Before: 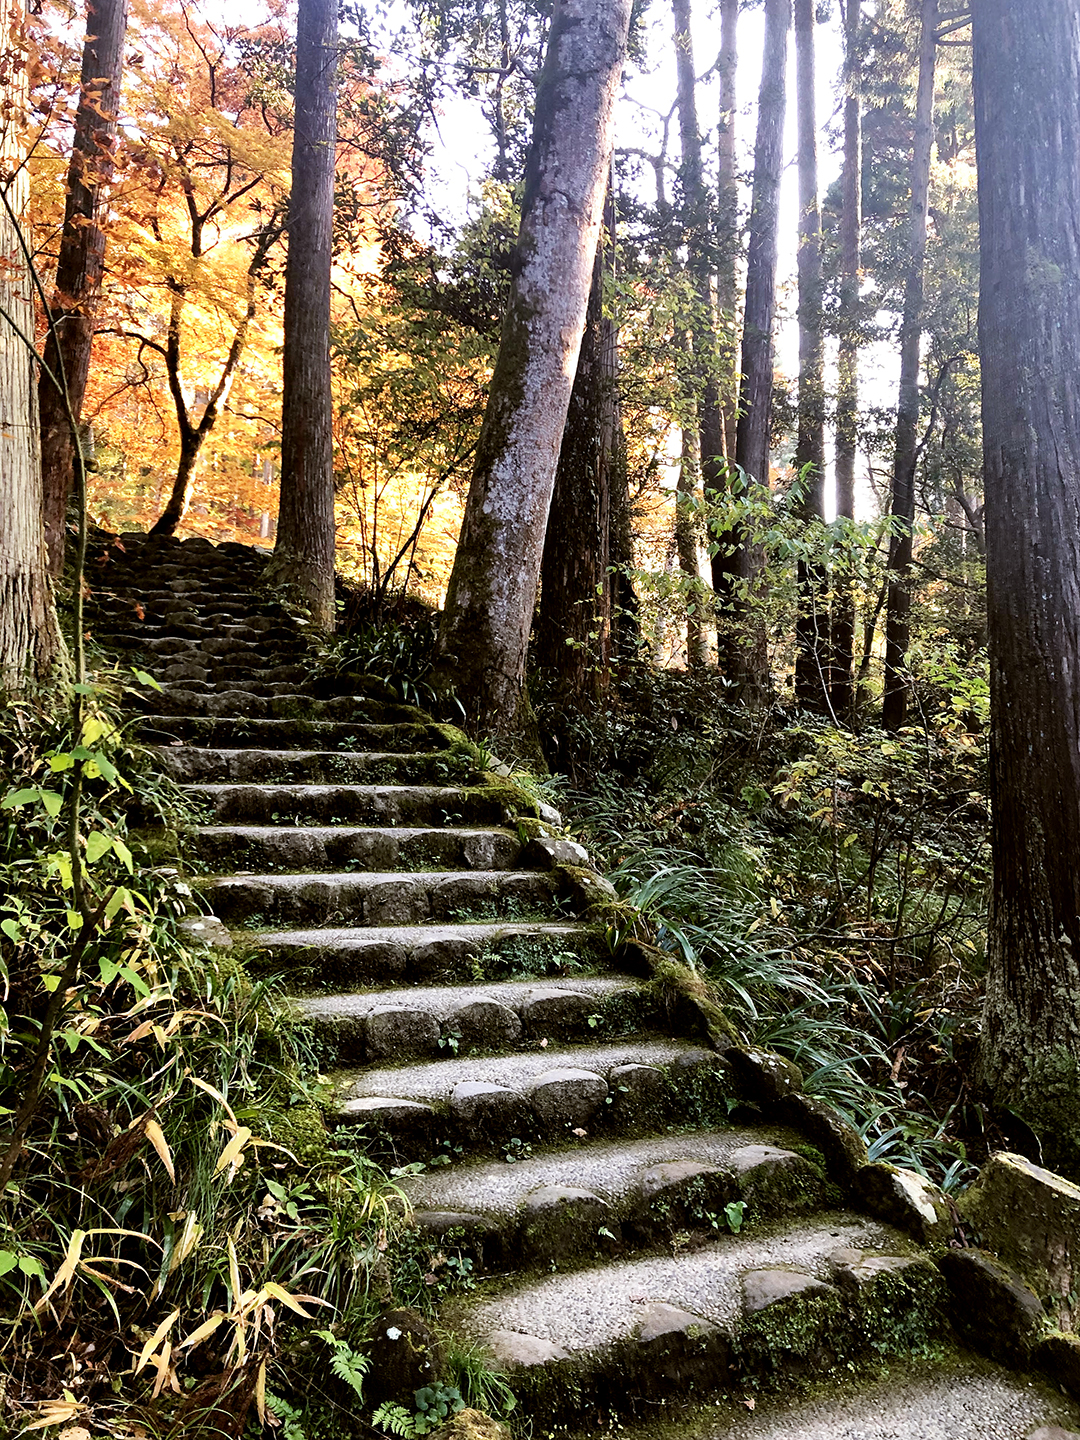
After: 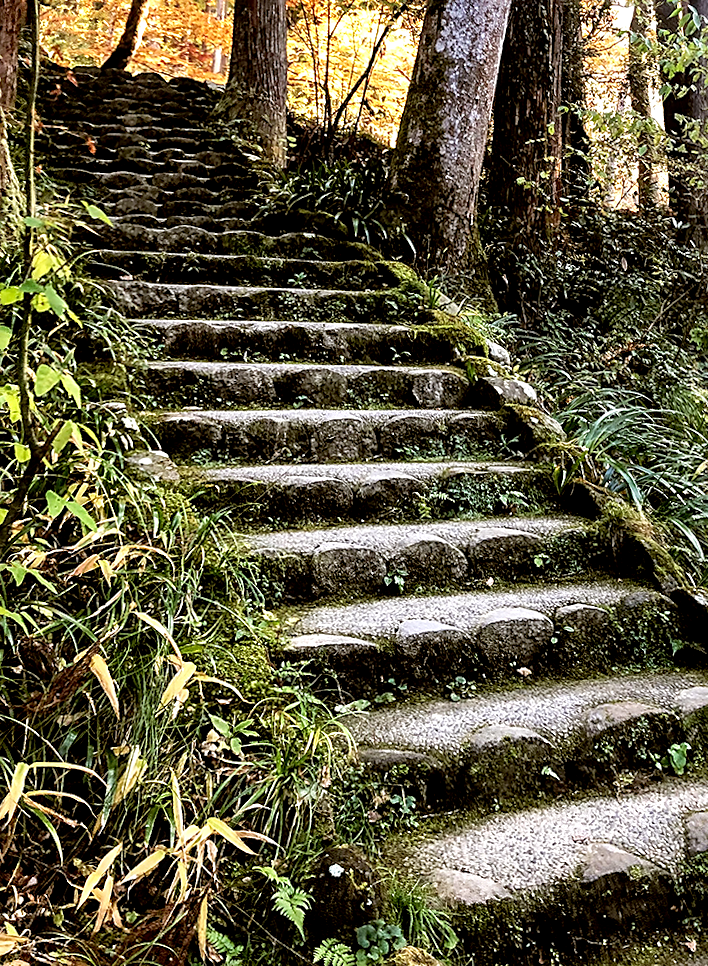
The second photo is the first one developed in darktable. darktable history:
sharpen: on, module defaults
local contrast: on, module defaults
crop and rotate: angle -0.721°, left 3.878%, top 31.762%, right 29.407%
exposure: black level correction 0.005, exposure 0.412 EV, compensate highlight preservation false
